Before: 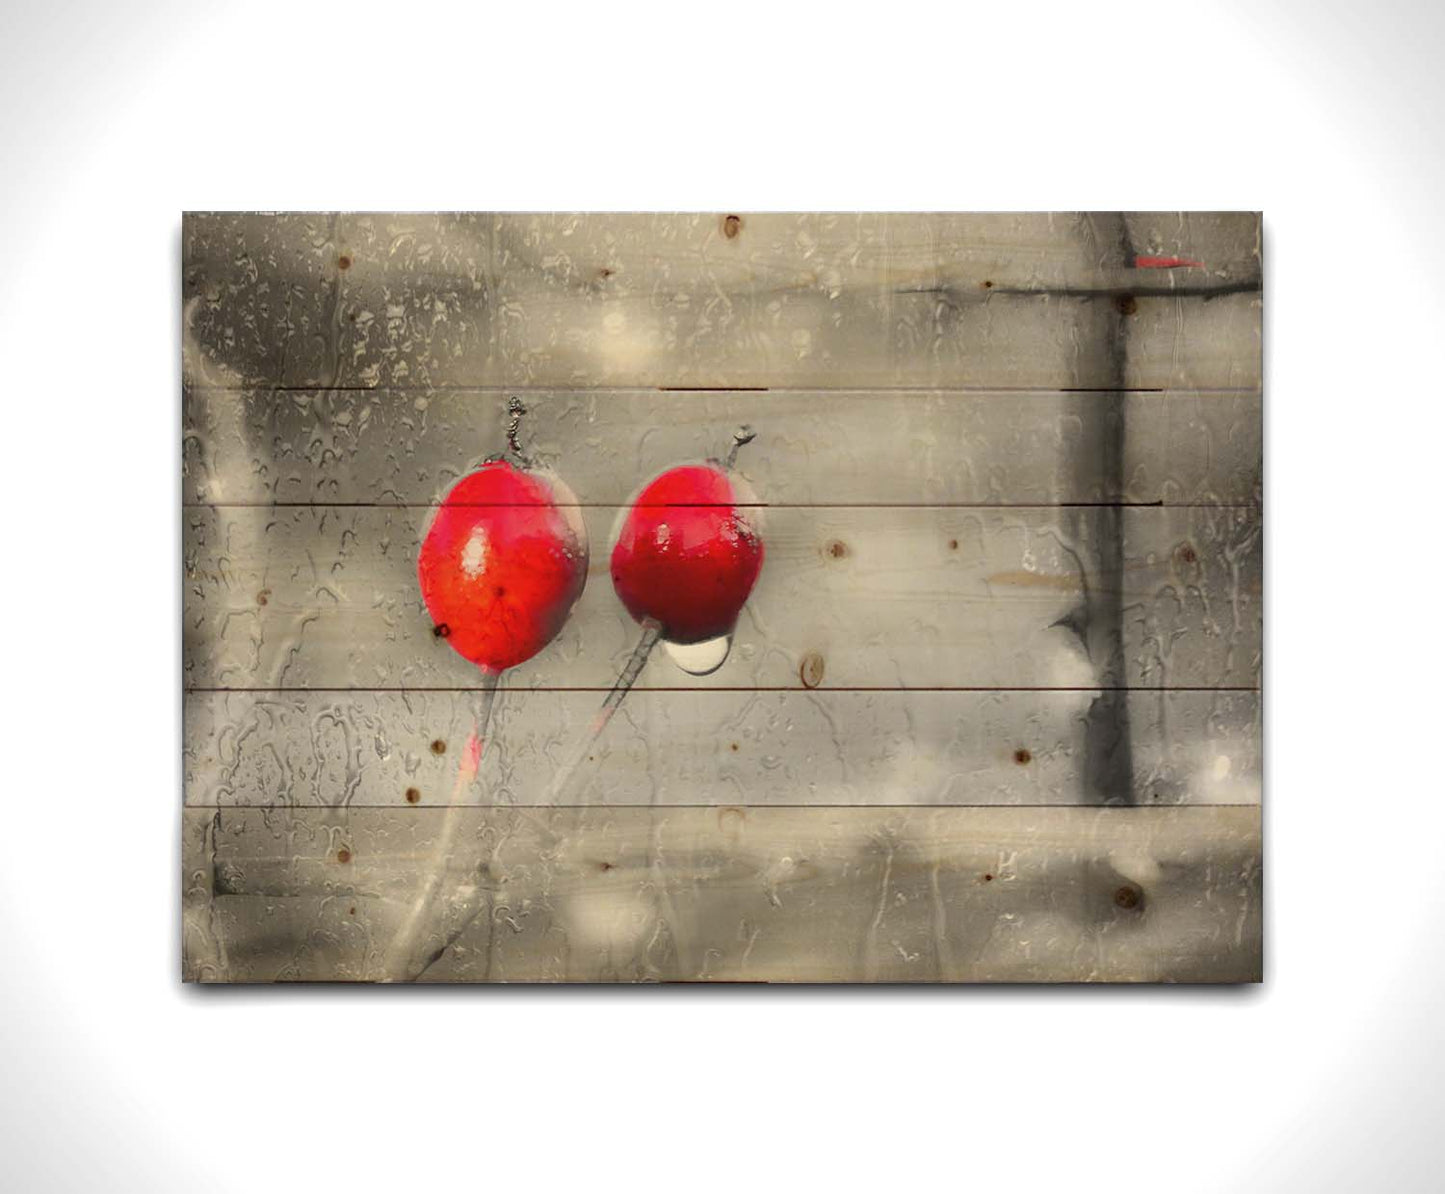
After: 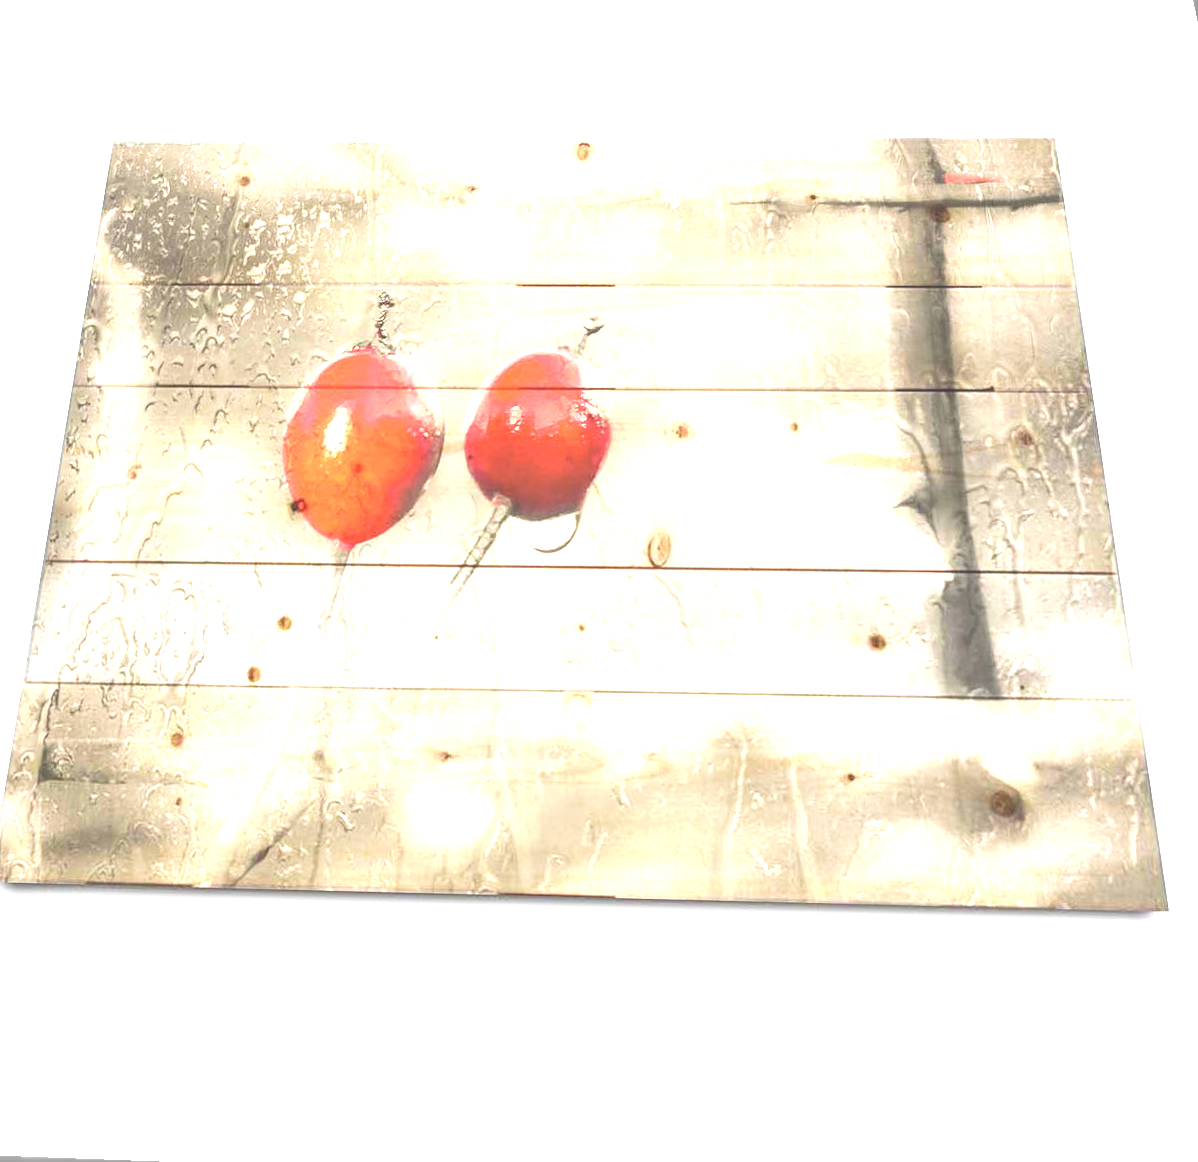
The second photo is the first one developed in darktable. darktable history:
rotate and perspective: rotation 0.72°, lens shift (vertical) -0.352, lens shift (horizontal) -0.051, crop left 0.152, crop right 0.859, crop top 0.019, crop bottom 0.964
local contrast: highlights 48%, shadows 0%, detail 100%
exposure: black level correction 0, exposure 1 EV, compensate exposure bias true, compensate highlight preservation false
velvia: on, module defaults
tone equalizer: -8 EV -0.75 EV, -7 EV -0.7 EV, -6 EV -0.6 EV, -5 EV -0.4 EV, -3 EV 0.4 EV, -2 EV 0.6 EV, -1 EV 0.7 EV, +0 EV 0.75 EV, edges refinement/feathering 500, mask exposure compensation -1.57 EV, preserve details no
